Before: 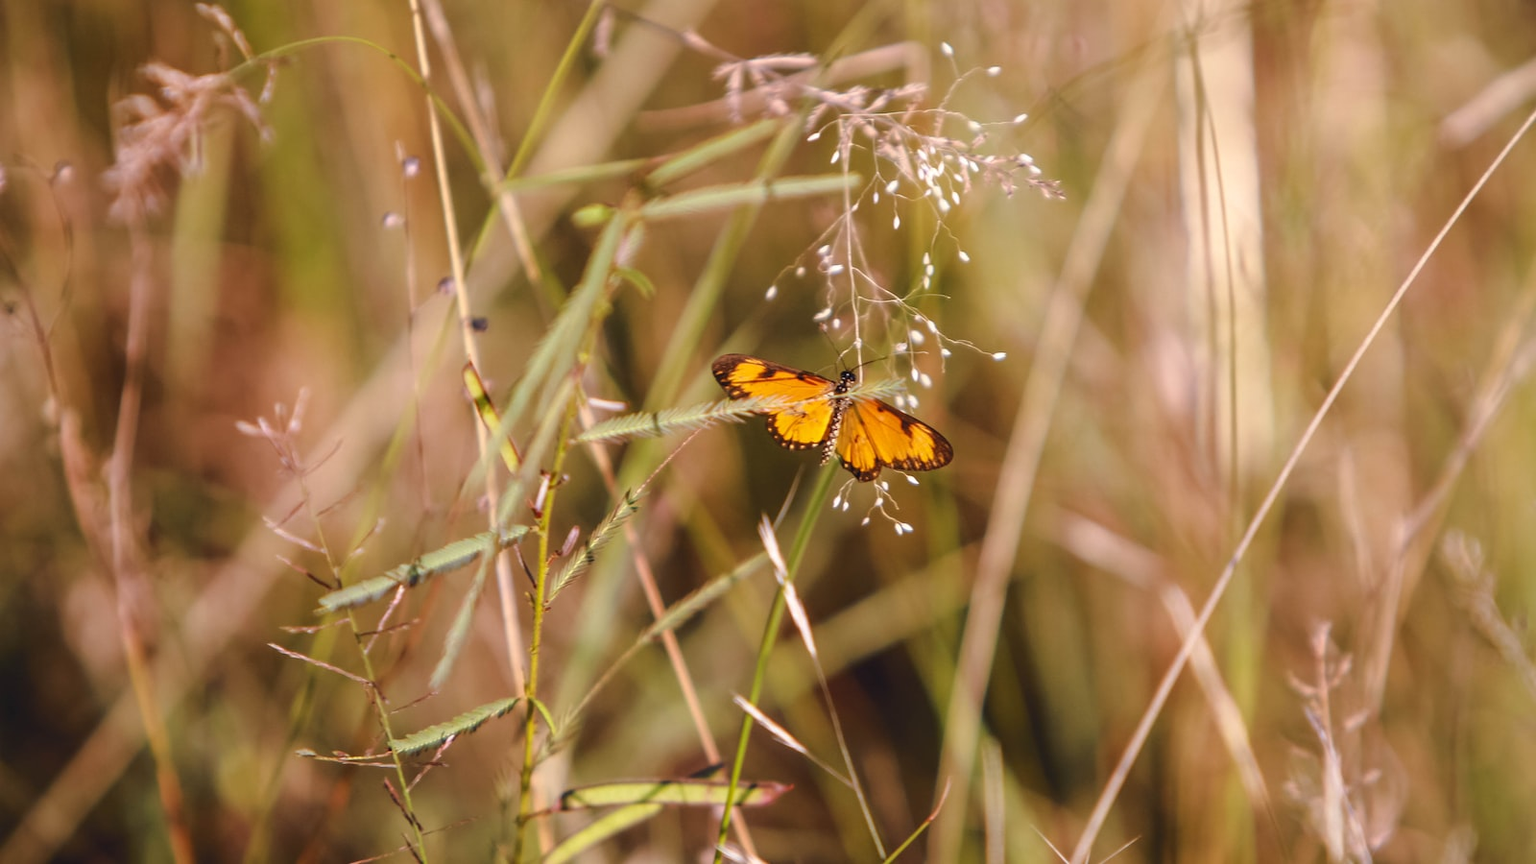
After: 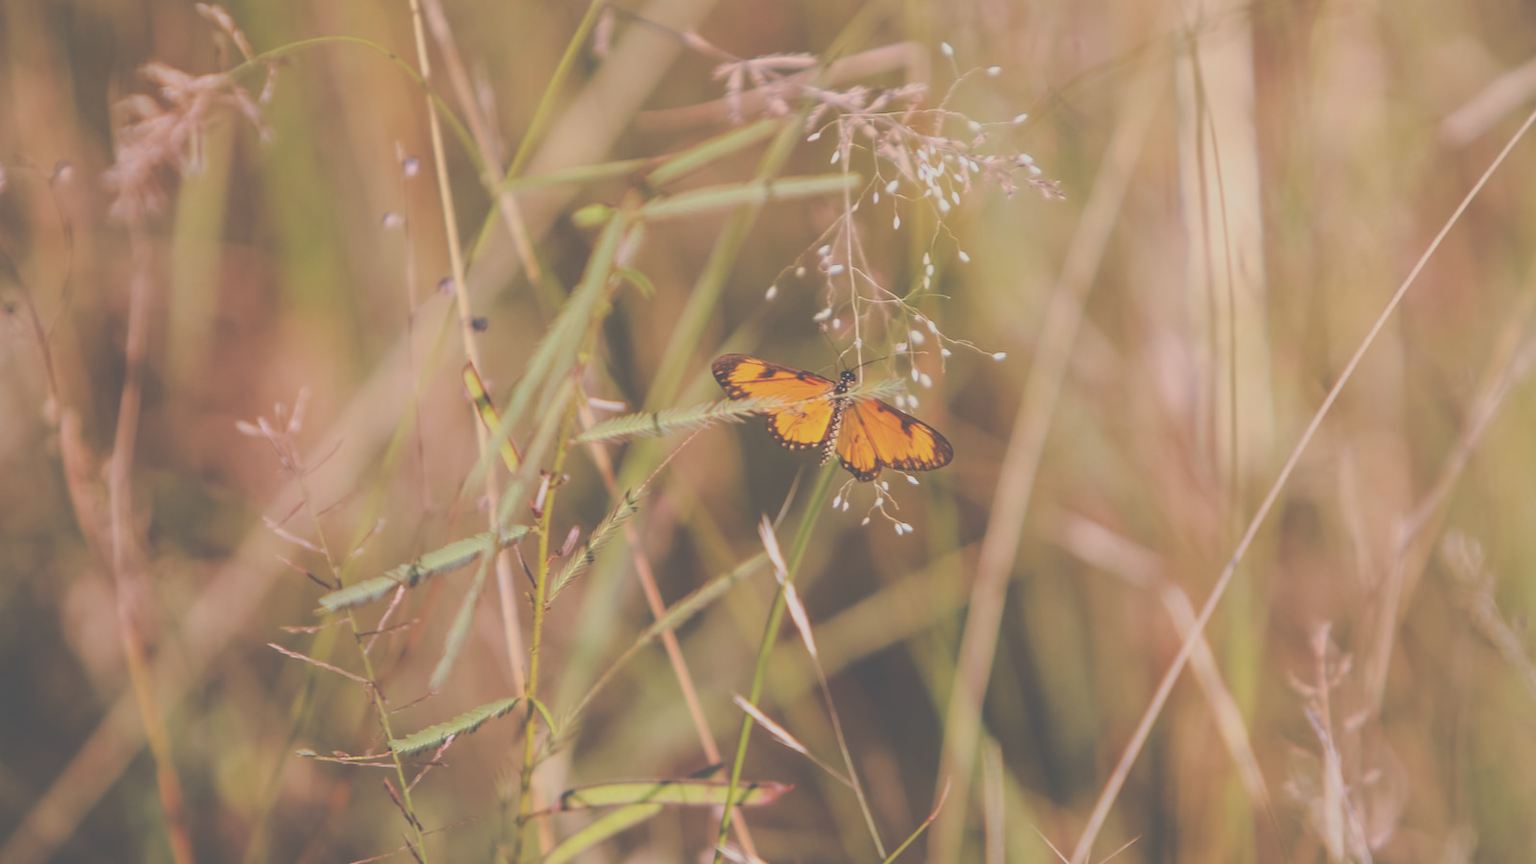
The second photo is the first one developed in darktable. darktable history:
filmic rgb: black relative exposure -7.15 EV, white relative exposure 5.36 EV, hardness 3.02, color science v6 (2022)
exposure: black level correction -0.087, compensate highlight preservation false
